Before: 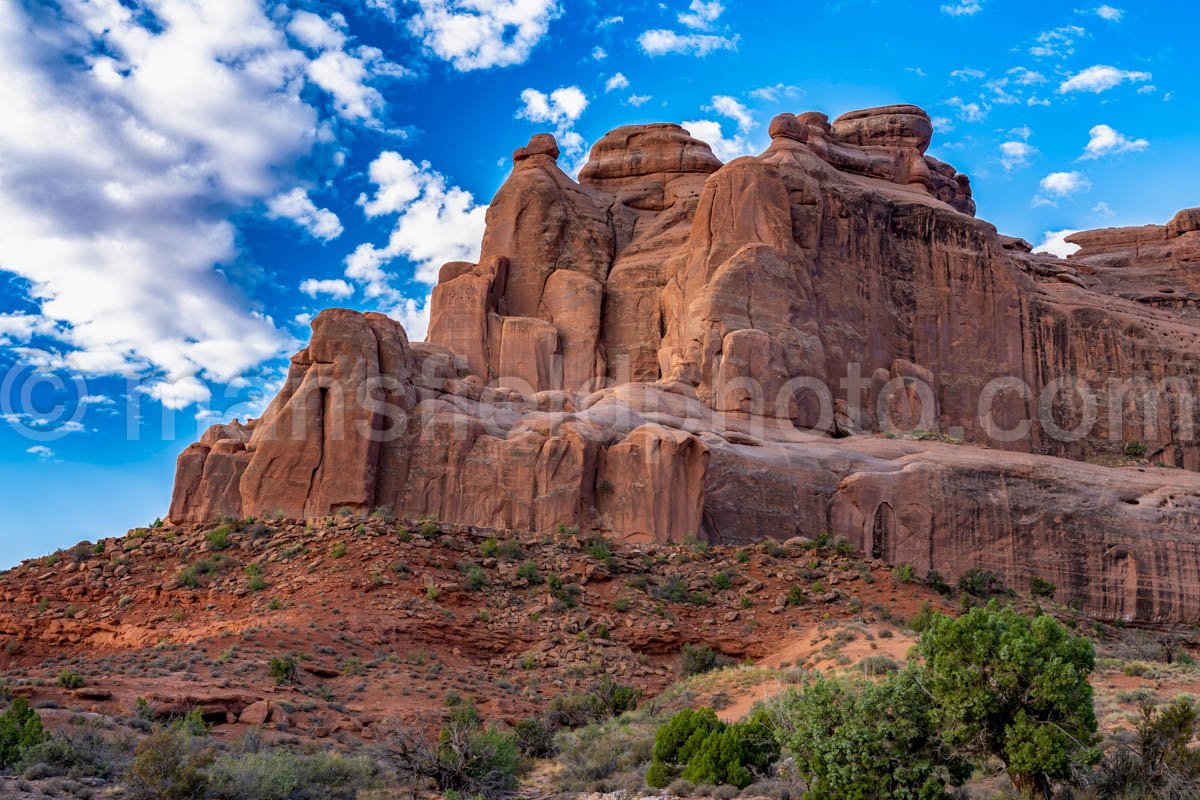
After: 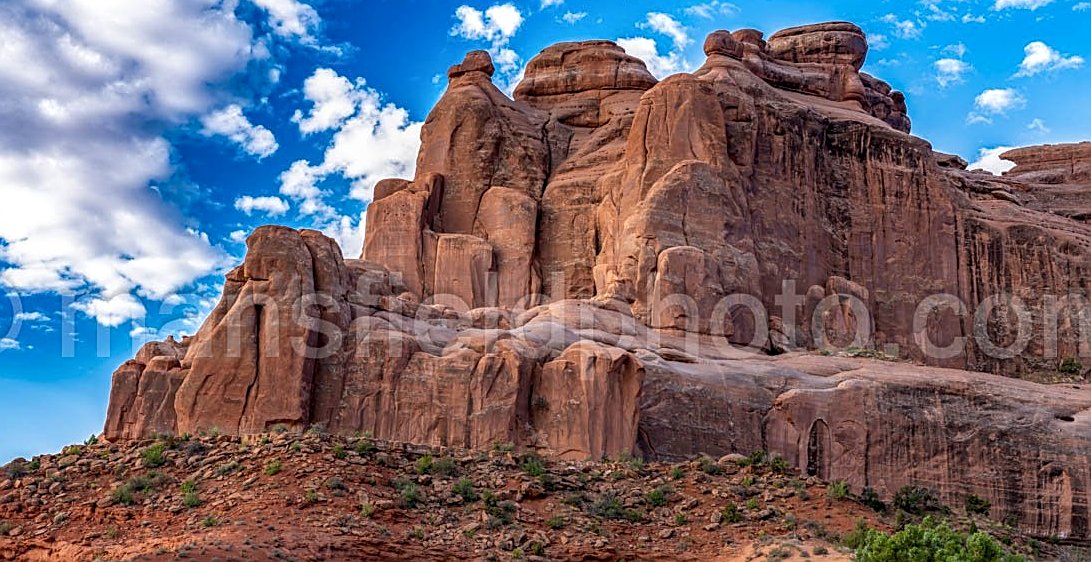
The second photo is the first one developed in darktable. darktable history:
sharpen: on, module defaults
crop: left 5.447%, top 10.46%, right 3.61%, bottom 19.272%
local contrast: on, module defaults
